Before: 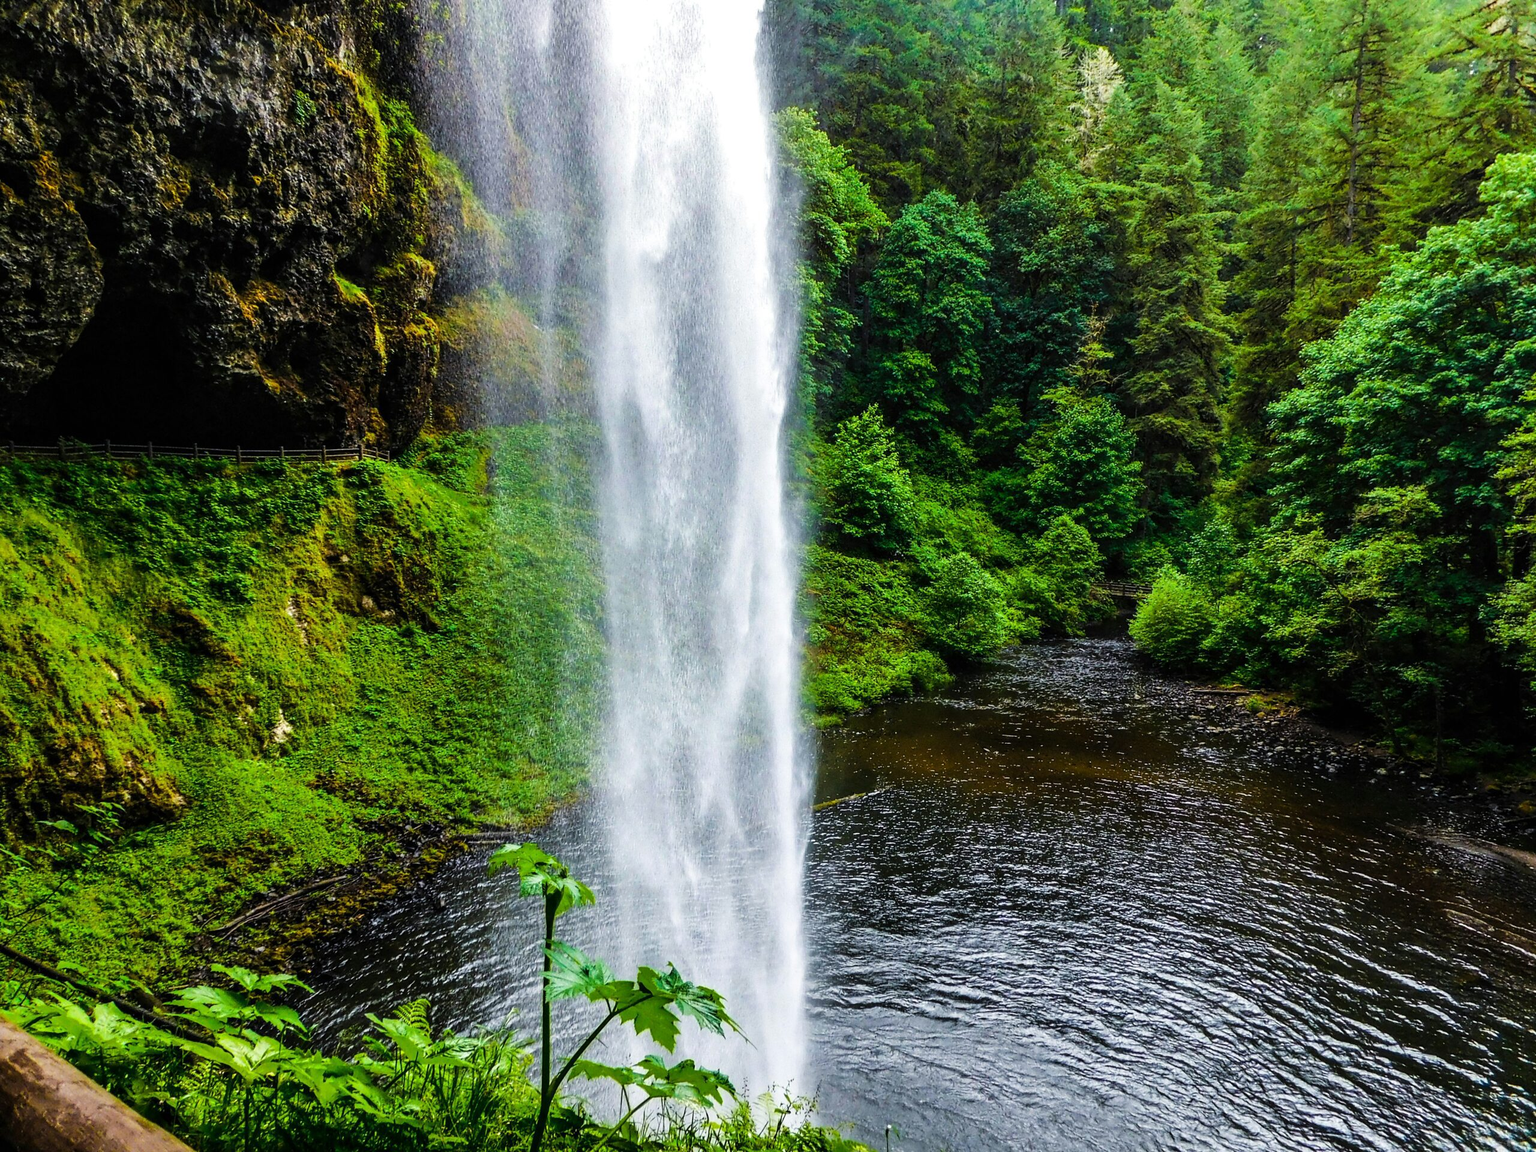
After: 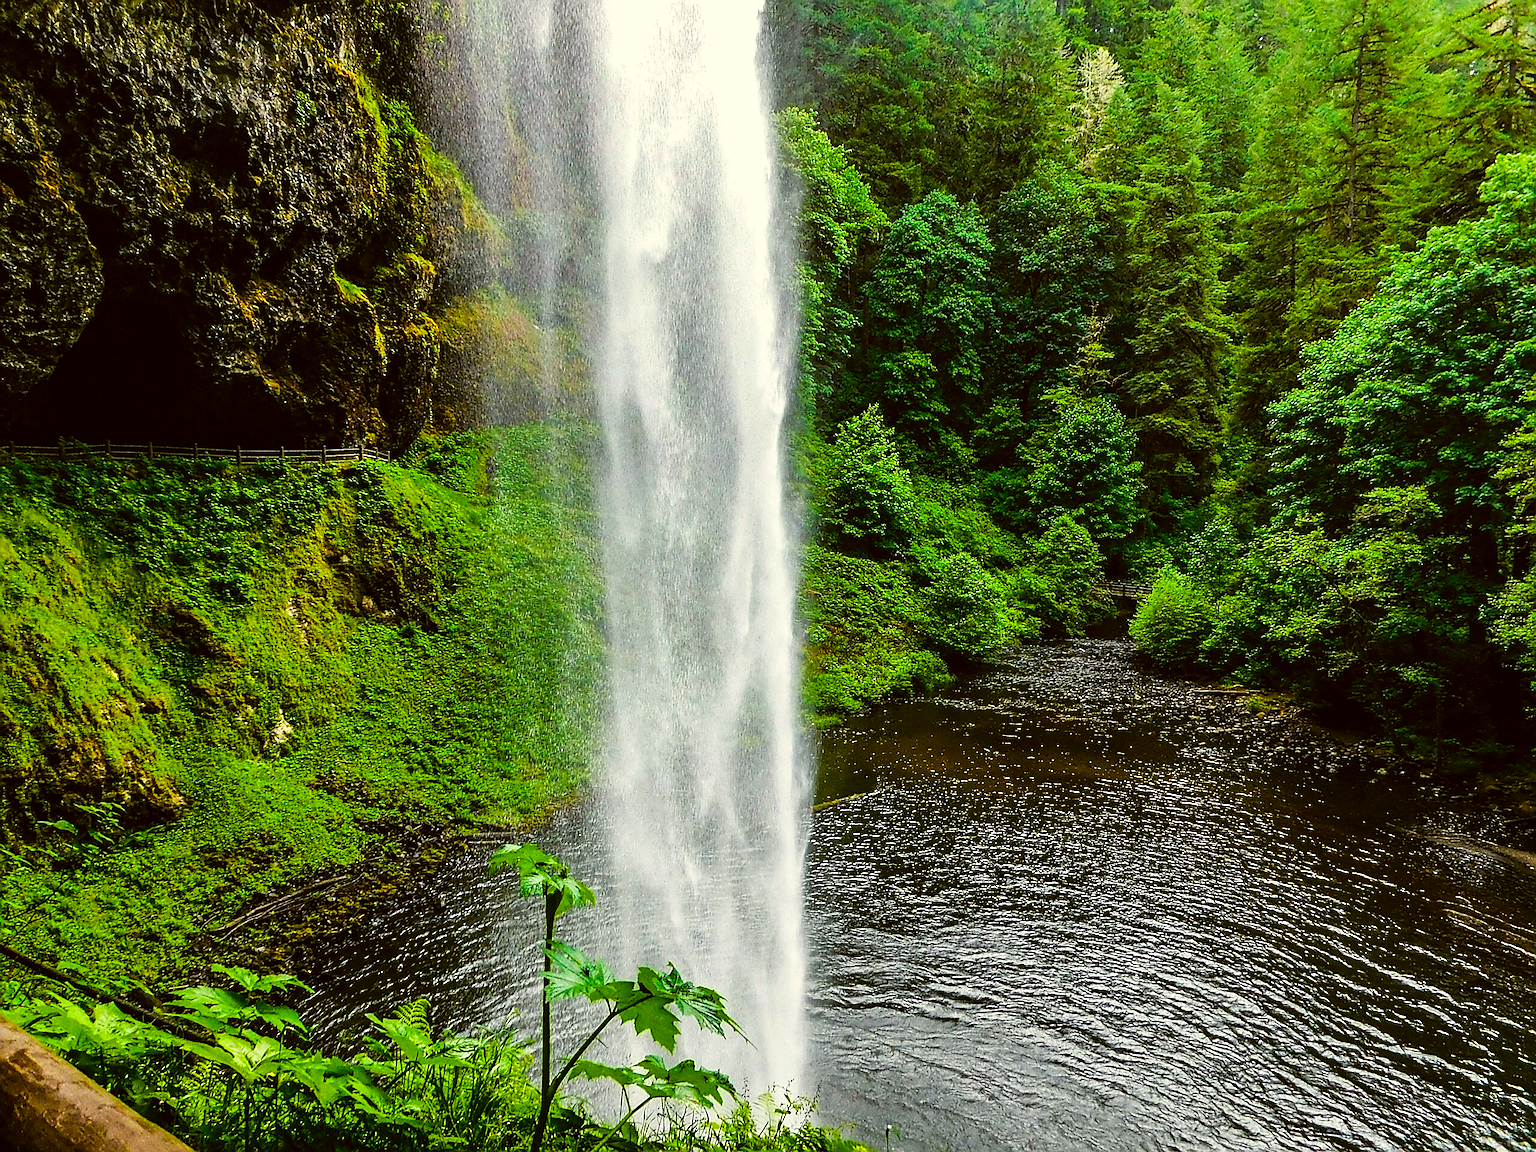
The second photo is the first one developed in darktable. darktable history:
contrast brightness saturation: saturation 0.1
grain: on, module defaults
color correction: highlights a* -1.43, highlights b* 10.12, shadows a* 0.395, shadows b* 19.35
sharpen: radius 1.4, amount 1.25, threshold 0.7
